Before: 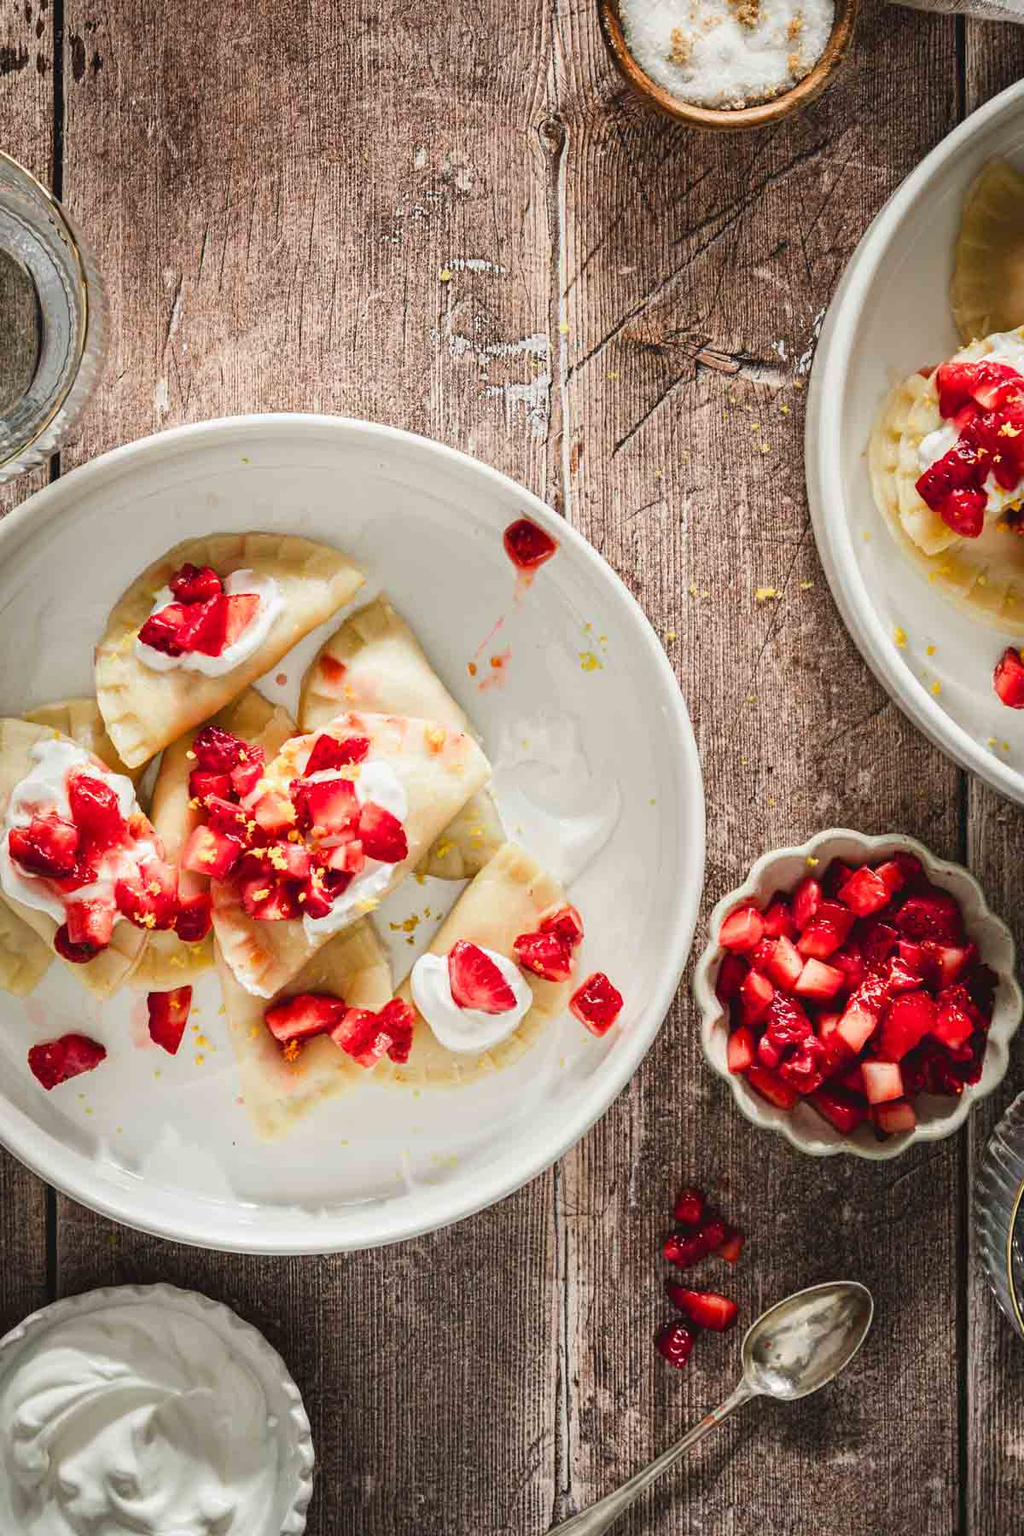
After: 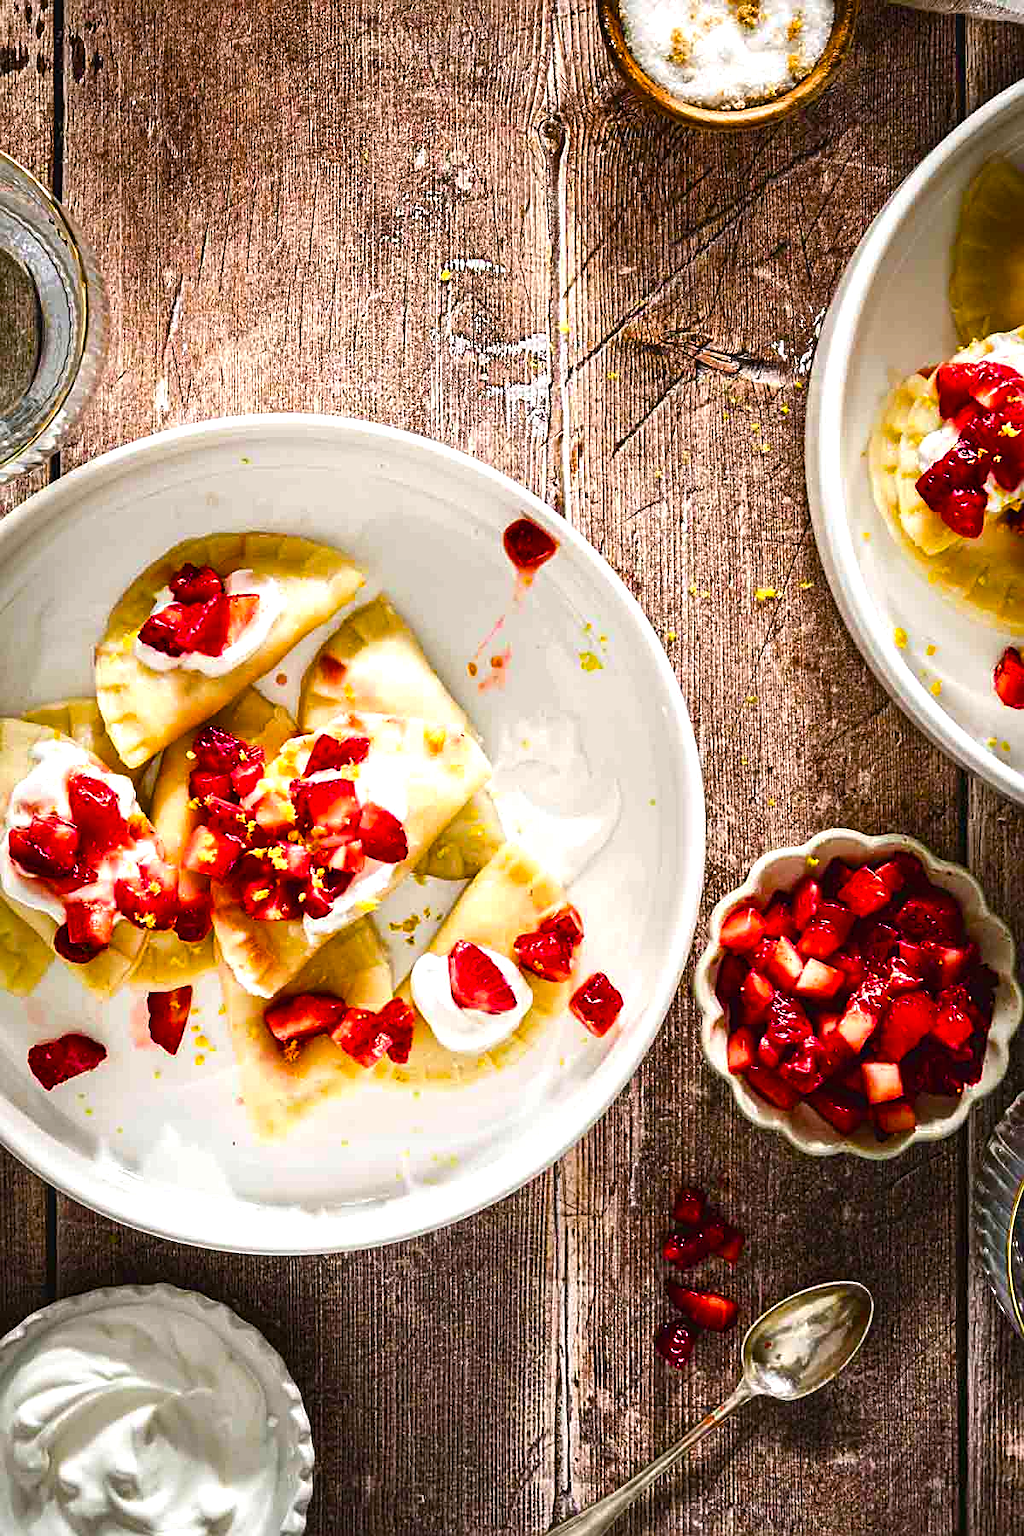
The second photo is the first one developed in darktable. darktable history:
color balance rgb: linear chroma grading › global chroma 9%, perceptual saturation grading › global saturation 36%, perceptual saturation grading › shadows 35%, perceptual brilliance grading › global brilliance 15%, perceptual brilliance grading › shadows -35%, global vibrance 15%
white balance: red 1.004, blue 1.024
sharpen: radius 1.967
